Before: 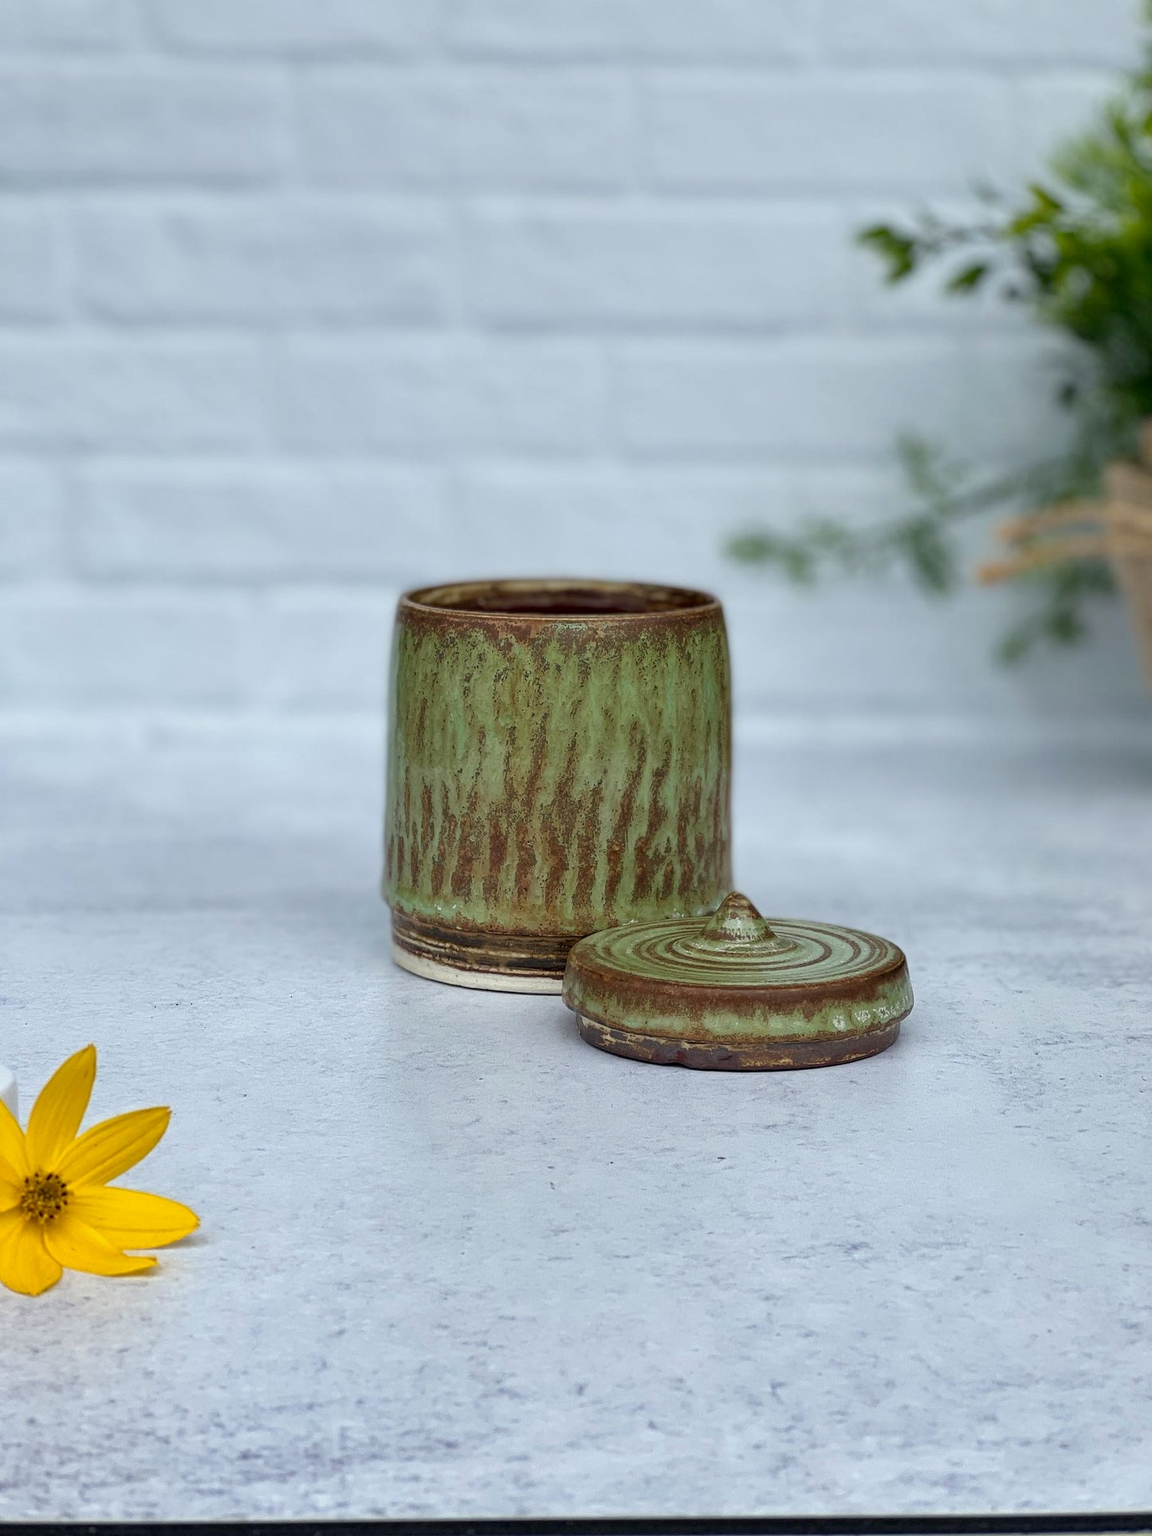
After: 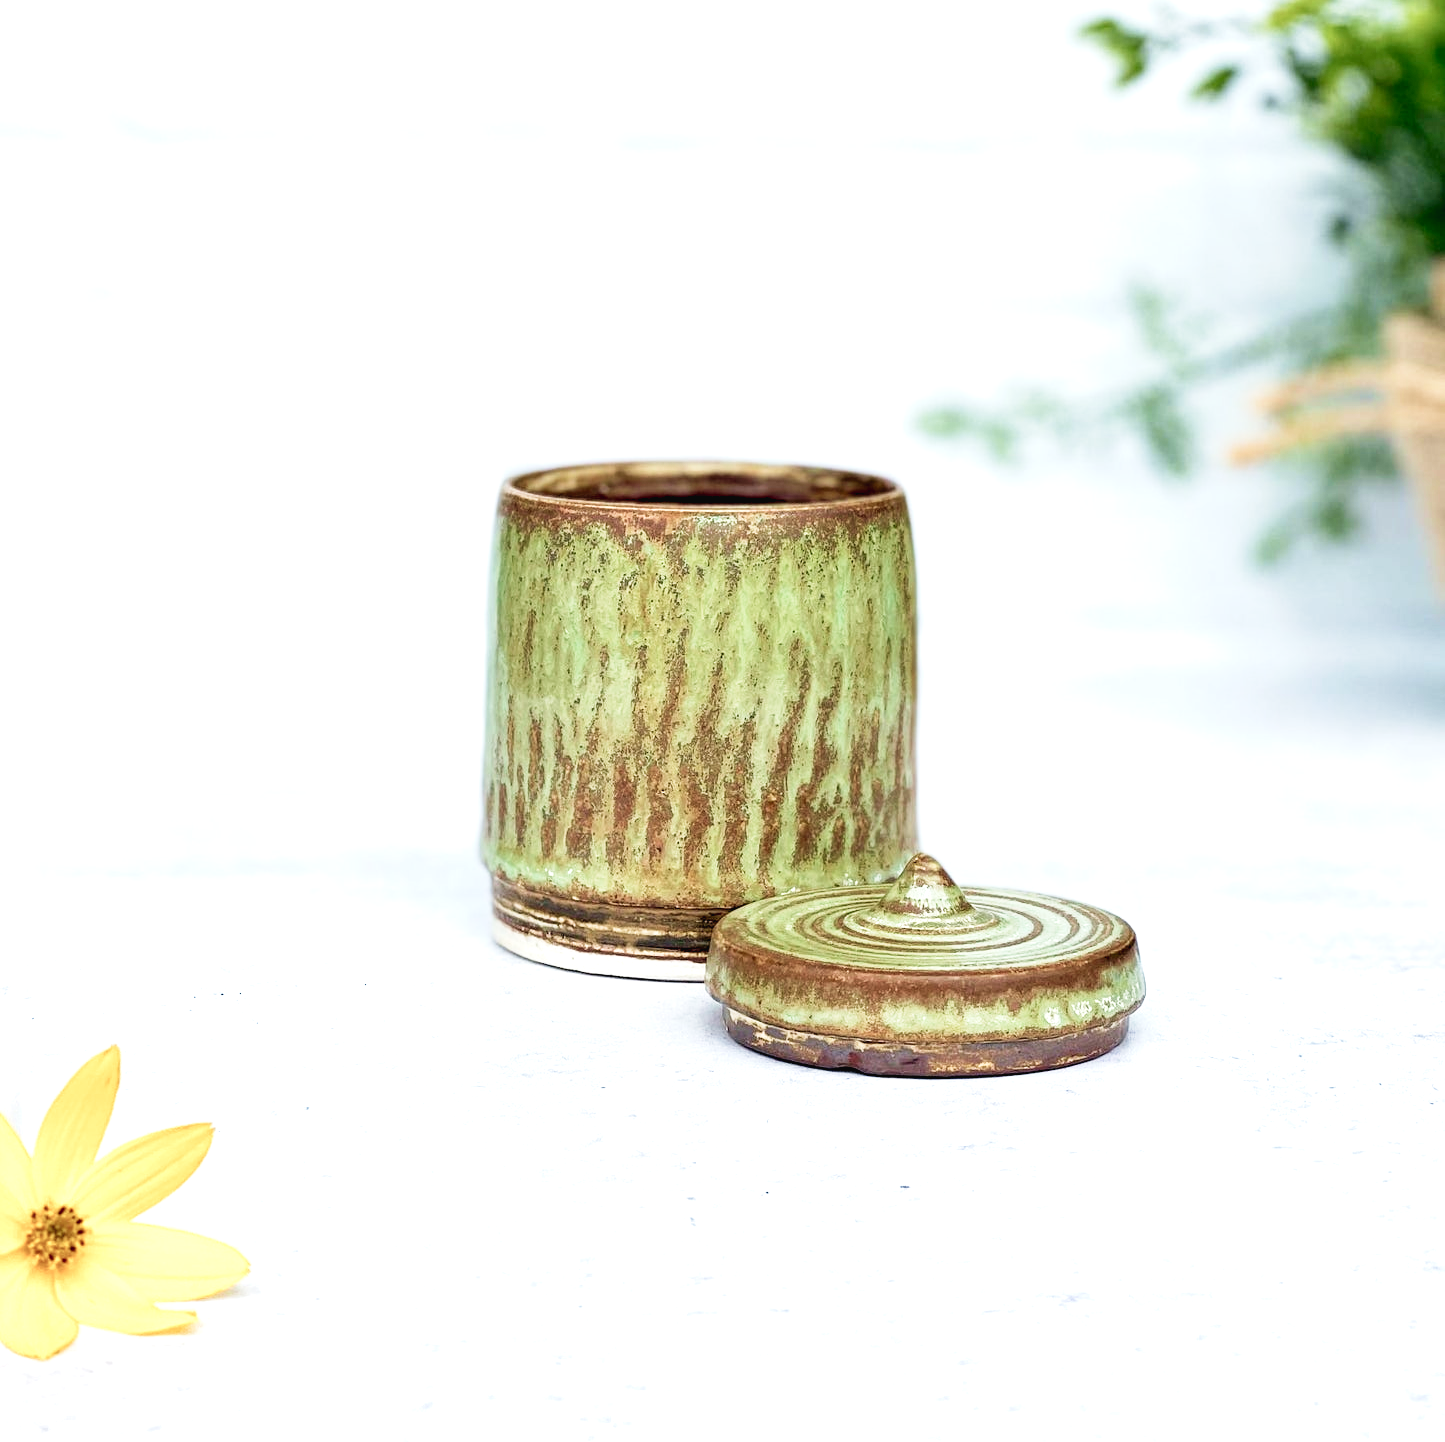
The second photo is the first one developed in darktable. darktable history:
velvia: on, module defaults
exposure: black level correction 0, exposure 1.199 EV, compensate highlight preservation false
tone curve: curves: ch0 [(0, 0.024) (0.049, 0.038) (0.176, 0.162) (0.311, 0.337) (0.416, 0.471) (0.565, 0.658) (0.817, 0.911) (1, 1)]; ch1 [(0, 0) (0.351, 0.347) (0.446, 0.42) (0.481, 0.463) (0.504, 0.504) (0.522, 0.521) (0.546, 0.563) (0.622, 0.664) (0.728, 0.786) (1, 1)]; ch2 [(0, 0) (0.327, 0.324) (0.427, 0.413) (0.458, 0.444) (0.502, 0.504) (0.526, 0.539) (0.547, 0.581) (0.601, 0.61) (0.76, 0.765) (1, 1)], preserve colors none
color balance rgb: shadows lift › chroma 0.836%, shadows lift › hue 114.66°, power › luminance 3.114%, power › hue 232.56°, global offset › luminance -0.839%, perceptual saturation grading › global saturation -26.879%, global vibrance 20%
crop: top 13.818%, bottom 11.329%
